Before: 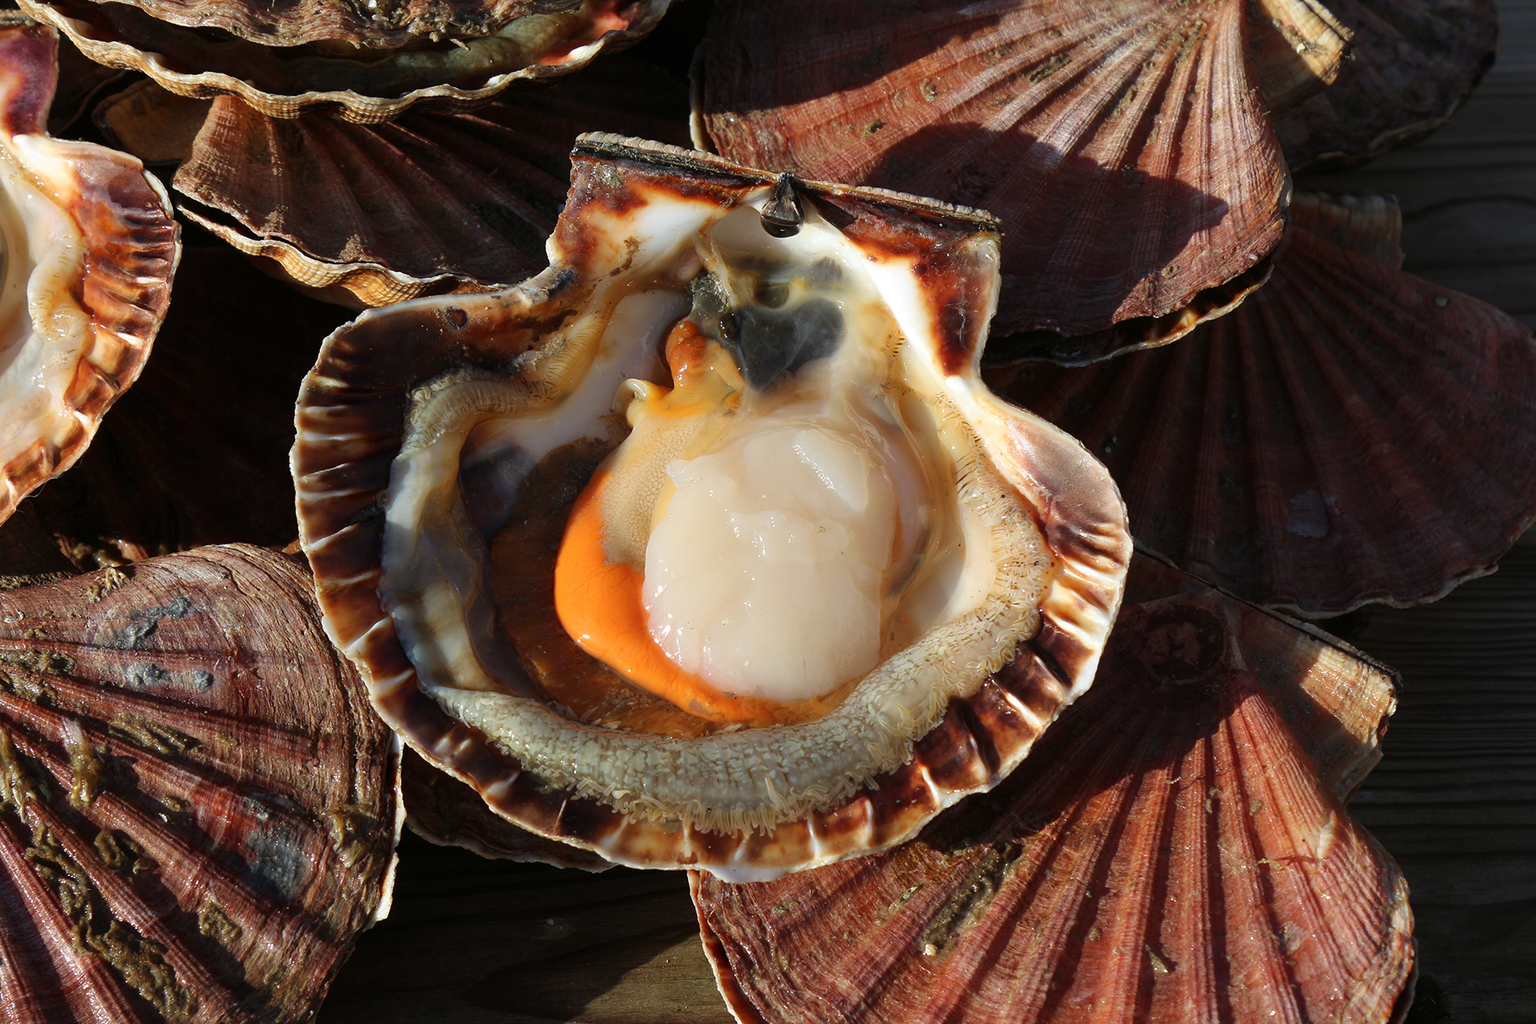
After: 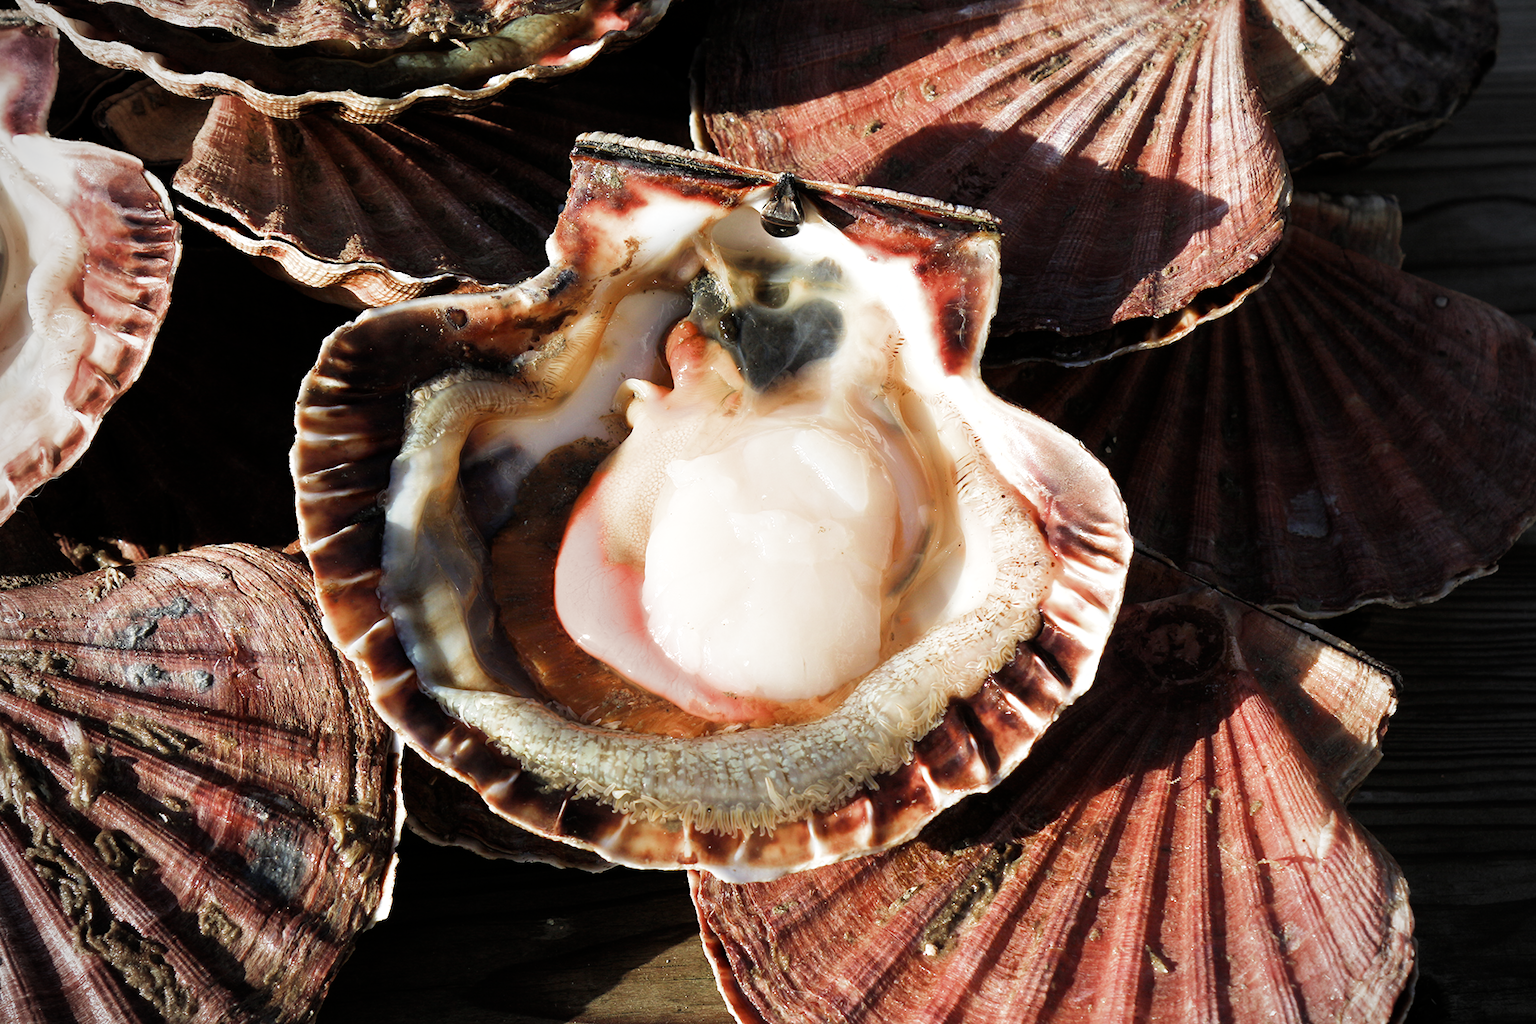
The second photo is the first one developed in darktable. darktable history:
filmic rgb: middle gray luminance 21.73%, black relative exposure -14 EV, white relative exposure 2.96 EV, threshold 6 EV, target black luminance 0%, hardness 8.81, latitude 59.69%, contrast 1.208, highlights saturation mix 5%, shadows ↔ highlights balance 41.6%, add noise in highlights 0, color science v3 (2019), use custom middle-gray values true, iterations of high-quality reconstruction 0, contrast in highlights soft, enable highlight reconstruction true
vignetting: fall-off start 74.49%, fall-off radius 65.9%, brightness -0.628, saturation -0.68
exposure: black level correction 0, exposure 1.1 EV, compensate exposure bias true, compensate highlight preservation false
